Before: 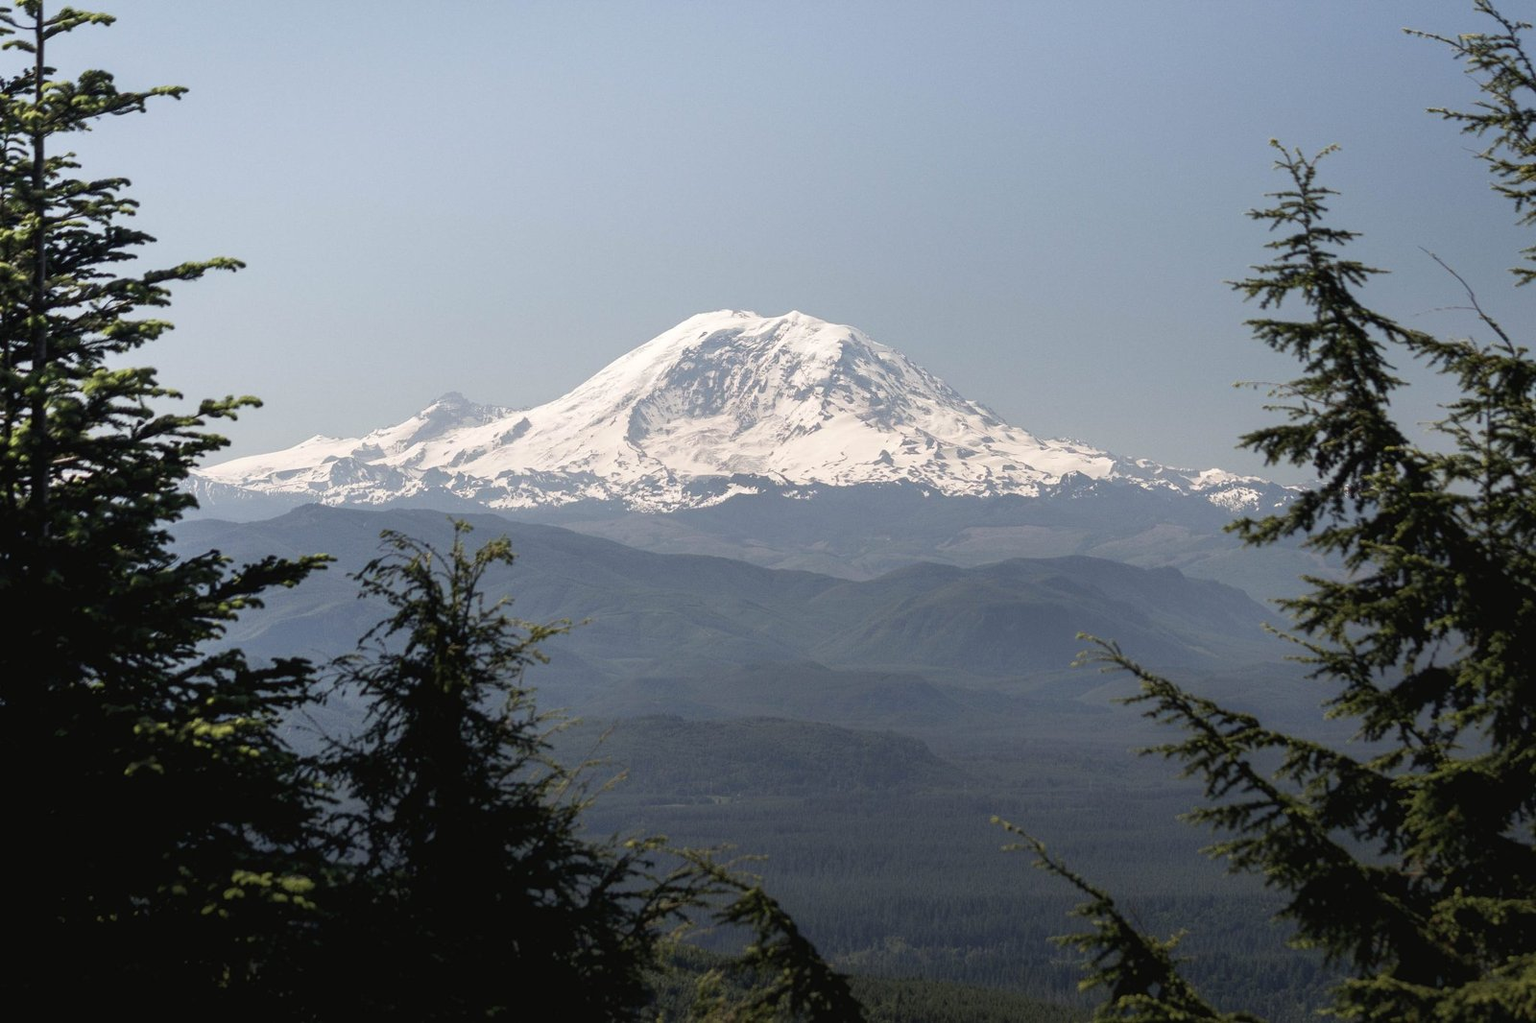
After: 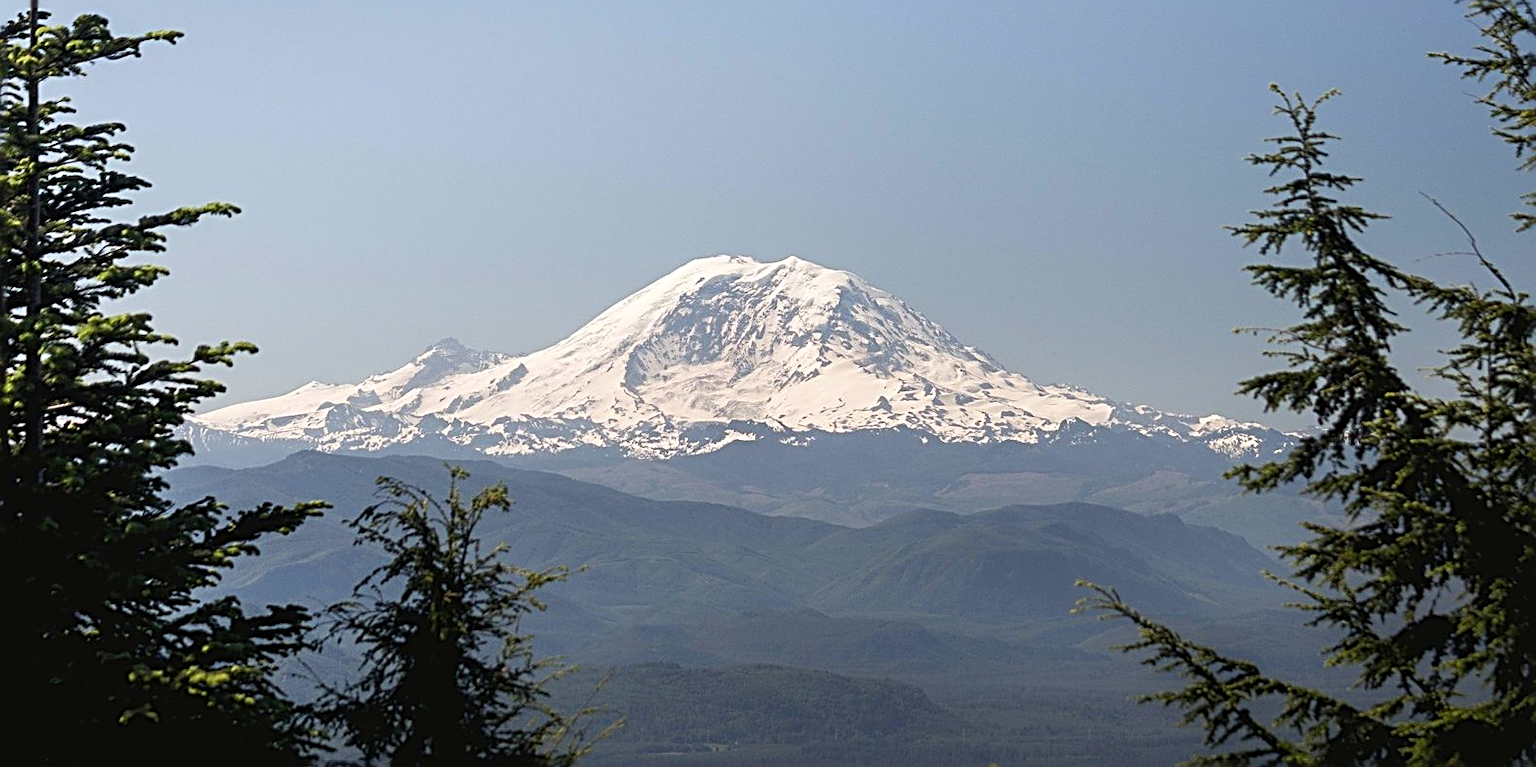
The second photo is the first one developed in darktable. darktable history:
color balance rgb: perceptual saturation grading › global saturation 25%, global vibrance 20%
crop: left 0.387%, top 5.469%, bottom 19.809%
sharpen: radius 3.025, amount 0.757
